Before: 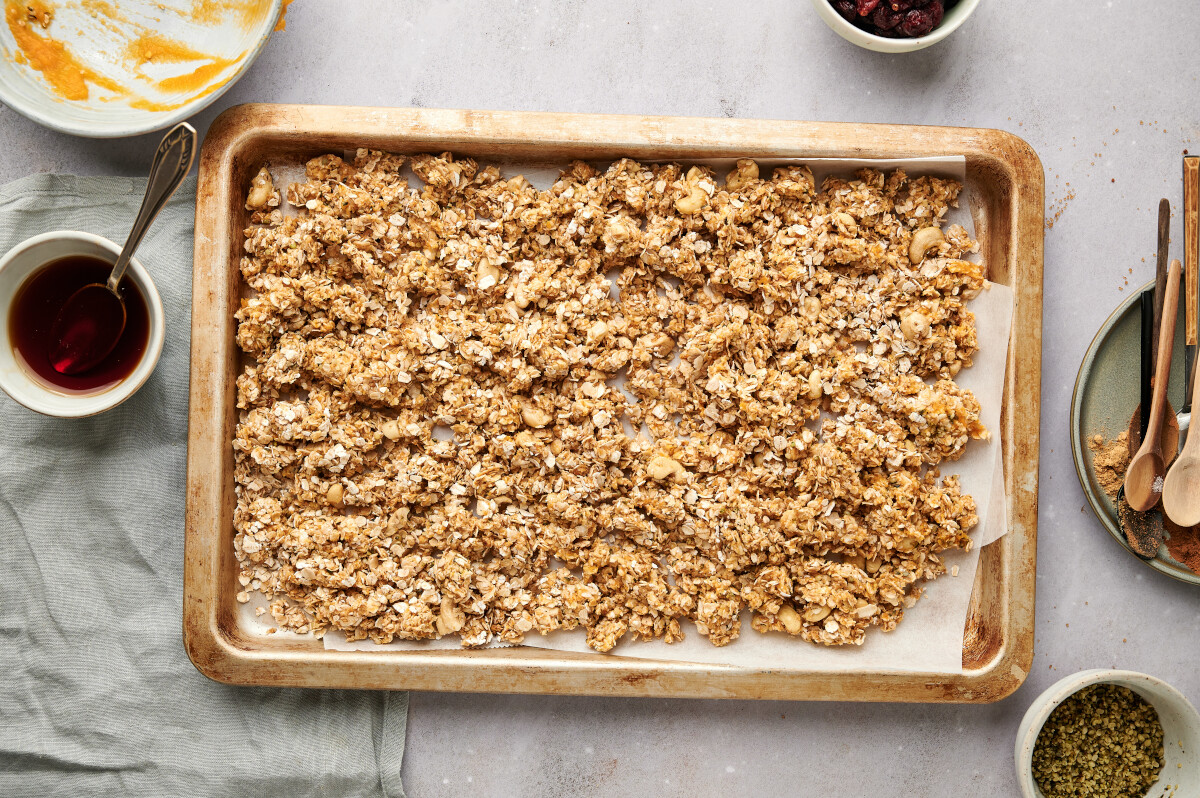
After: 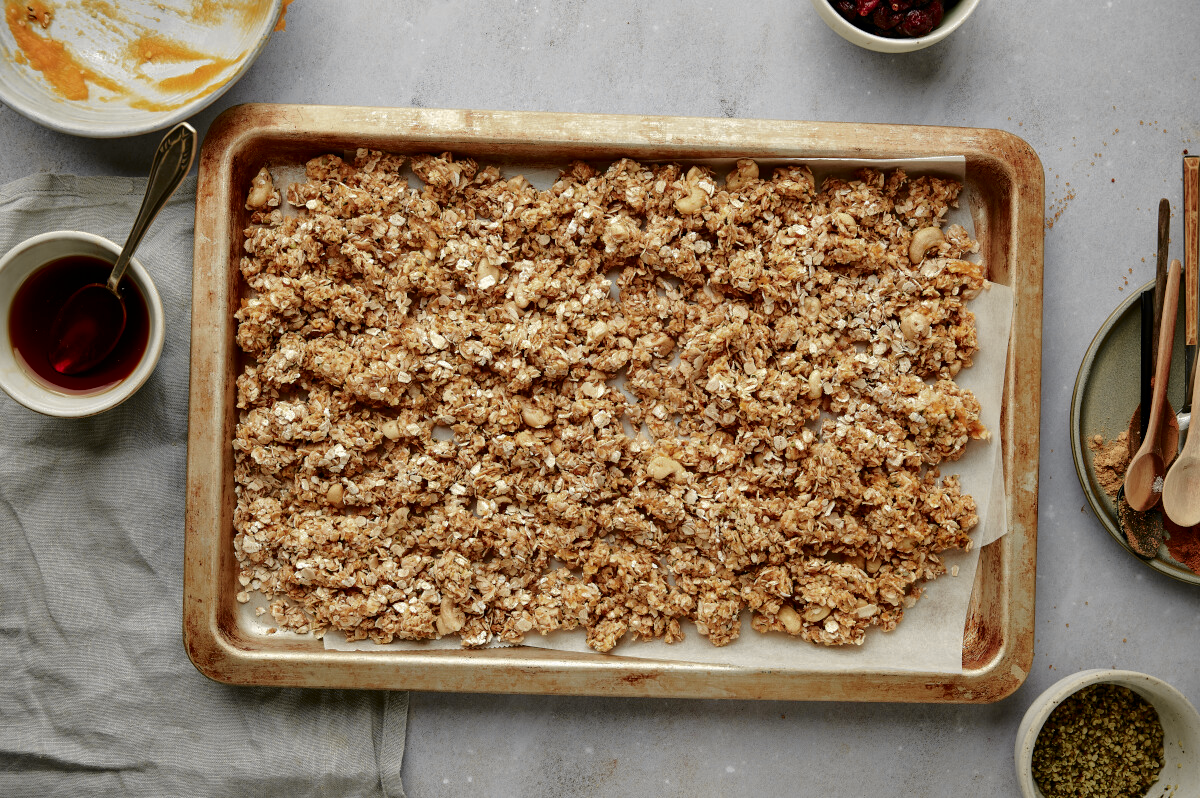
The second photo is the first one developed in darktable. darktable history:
tone curve: curves: ch0 [(0.003, 0) (0.066, 0.031) (0.16, 0.089) (0.269, 0.218) (0.395, 0.408) (0.517, 0.56) (0.684, 0.734) (0.791, 0.814) (1, 1)]; ch1 [(0, 0) (0.164, 0.115) (0.337, 0.332) (0.39, 0.398) (0.464, 0.461) (0.501, 0.5) (0.507, 0.5) (0.534, 0.532) (0.577, 0.59) (0.652, 0.681) (0.733, 0.764) (0.819, 0.823) (1, 1)]; ch2 [(0, 0) (0.337, 0.382) (0.464, 0.476) (0.501, 0.5) (0.527, 0.54) (0.551, 0.565) (0.628, 0.632) (0.689, 0.686) (1, 1)], color space Lab, independent channels, preserve colors none
base curve: curves: ch0 [(0, 0) (0.826, 0.587) (1, 1)]
